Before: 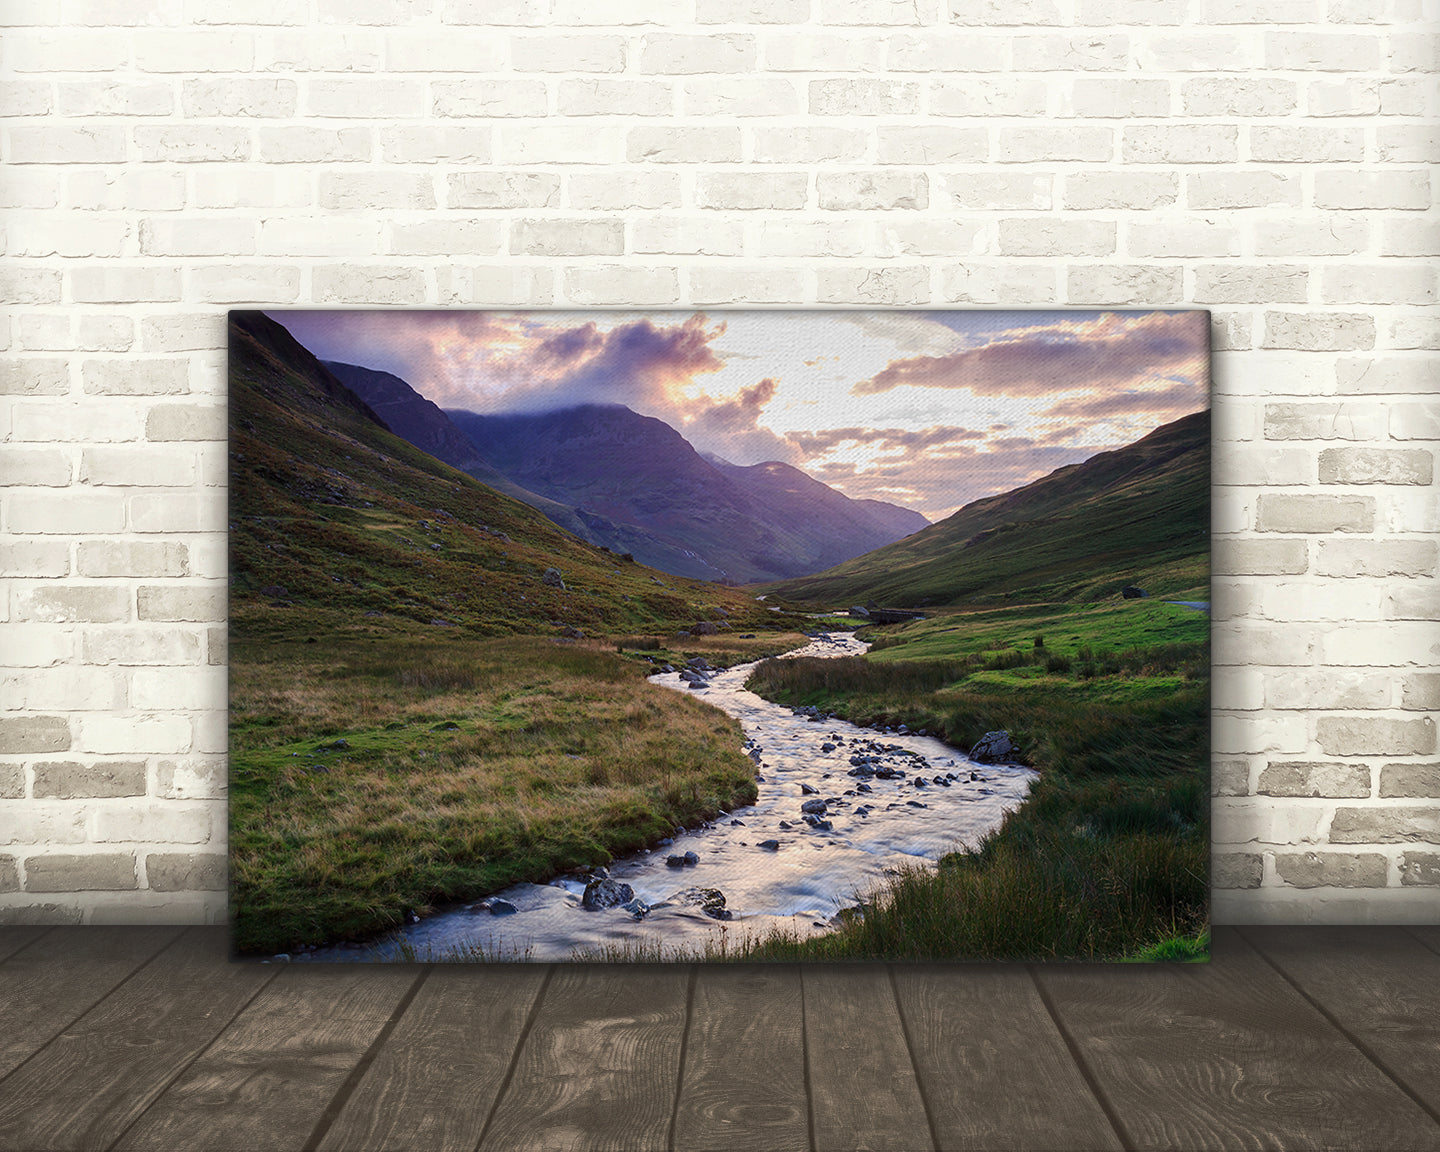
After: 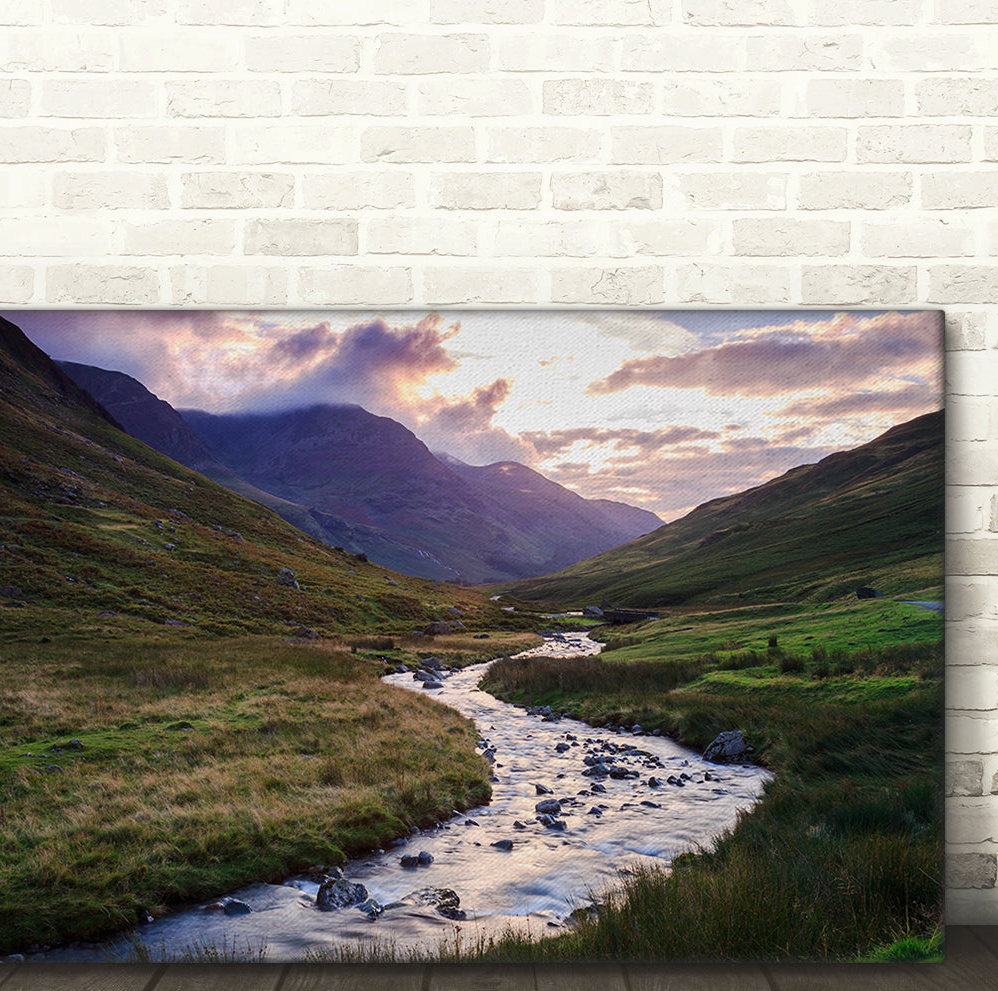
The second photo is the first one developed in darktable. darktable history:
crop: left 18.479%, right 12.2%, bottom 13.971%
contrast brightness saturation: contrast 0.08, saturation 0.02
